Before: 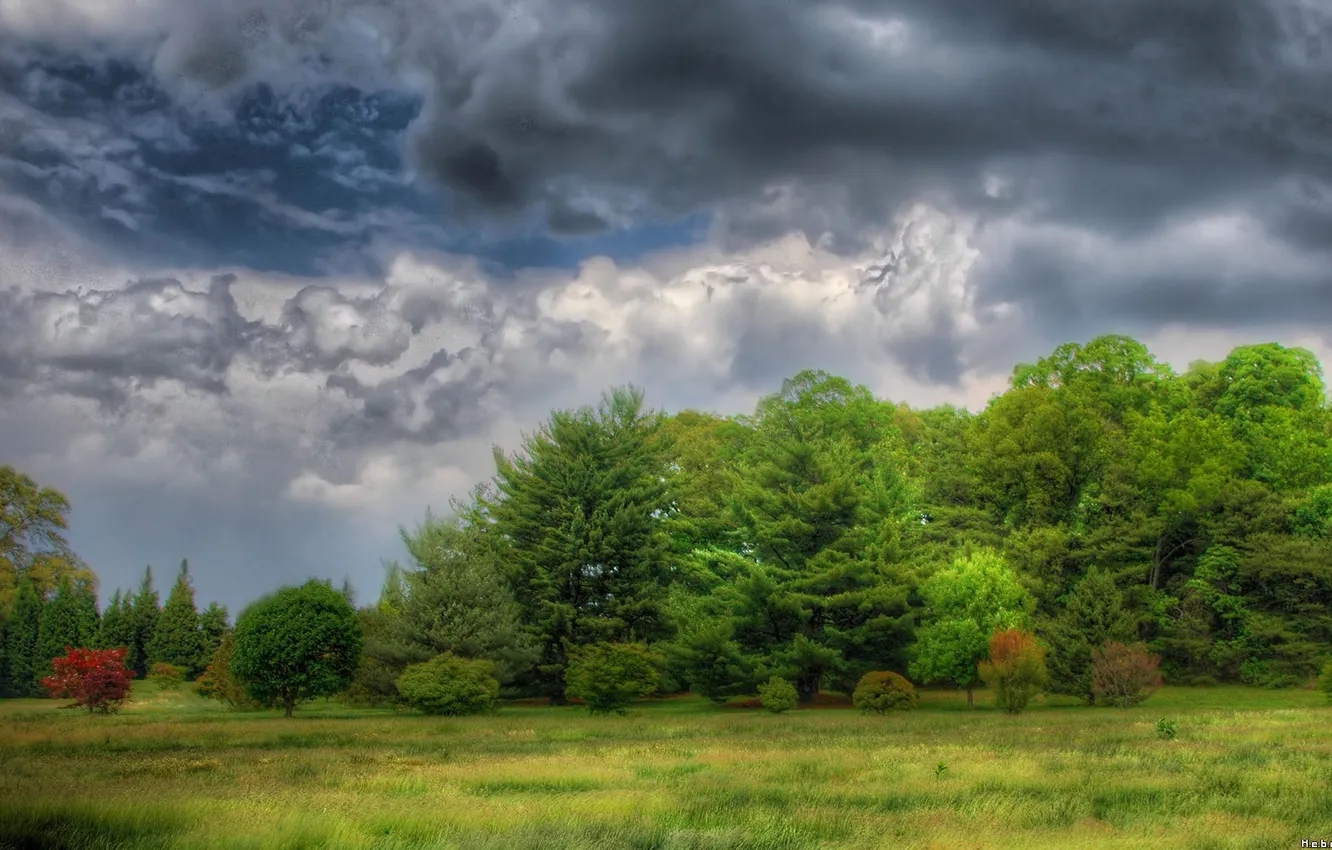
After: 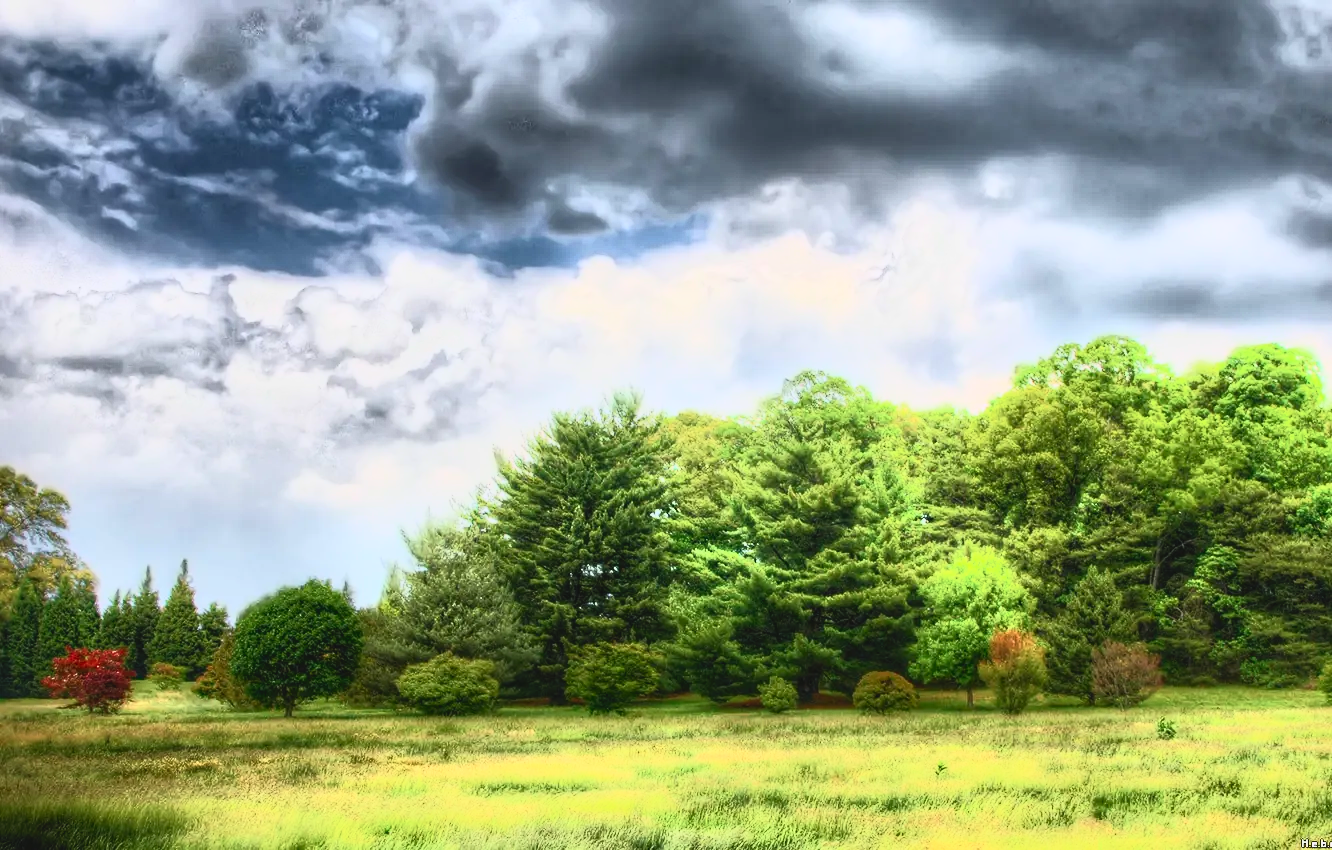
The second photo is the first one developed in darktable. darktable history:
tone curve: curves: ch0 [(0, 0.052) (0.207, 0.35) (0.392, 0.592) (0.54, 0.803) (0.725, 0.922) (0.99, 0.974)], color space Lab, independent channels, preserve colors none
shadows and highlights: shadows 36.02, highlights -34.94, soften with gaussian
contrast brightness saturation: contrast 0.396, brightness 0.103, saturation 0.207
